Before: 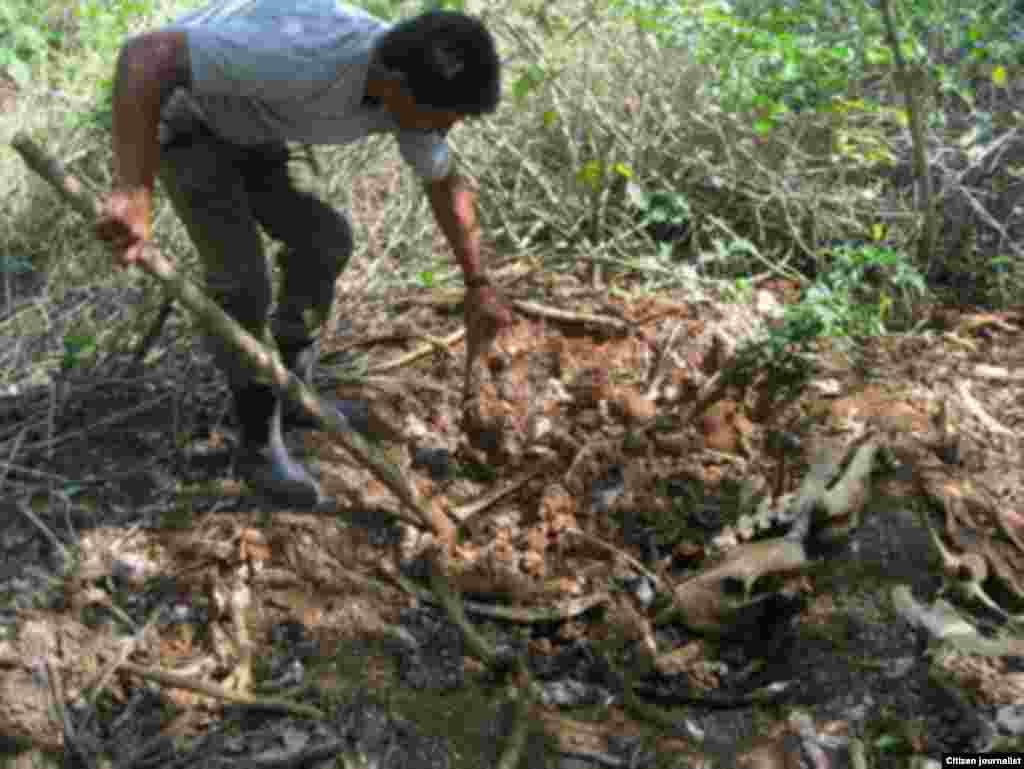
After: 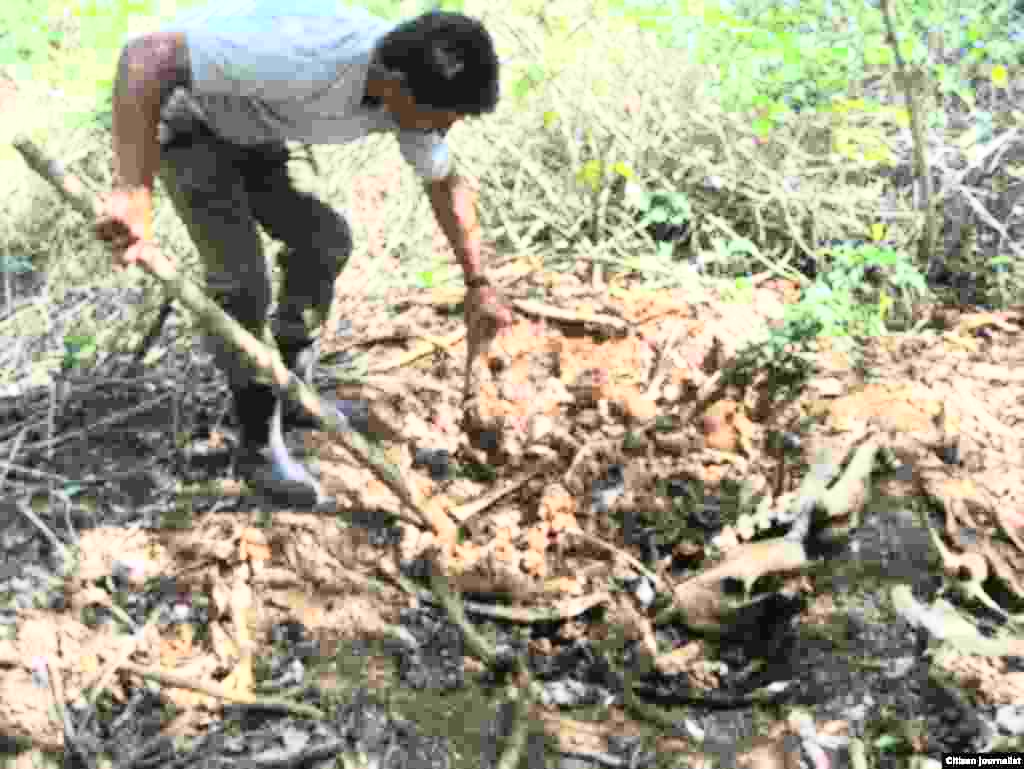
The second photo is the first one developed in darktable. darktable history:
fill light: exposure -2 EV, width 8.6
exposure: black level correction 0, exposure 0.7 EV, compensate exposure bias true, compensate highlight preservation false
contrast brightness saturation: contrast 0.39, brightness 0.53
